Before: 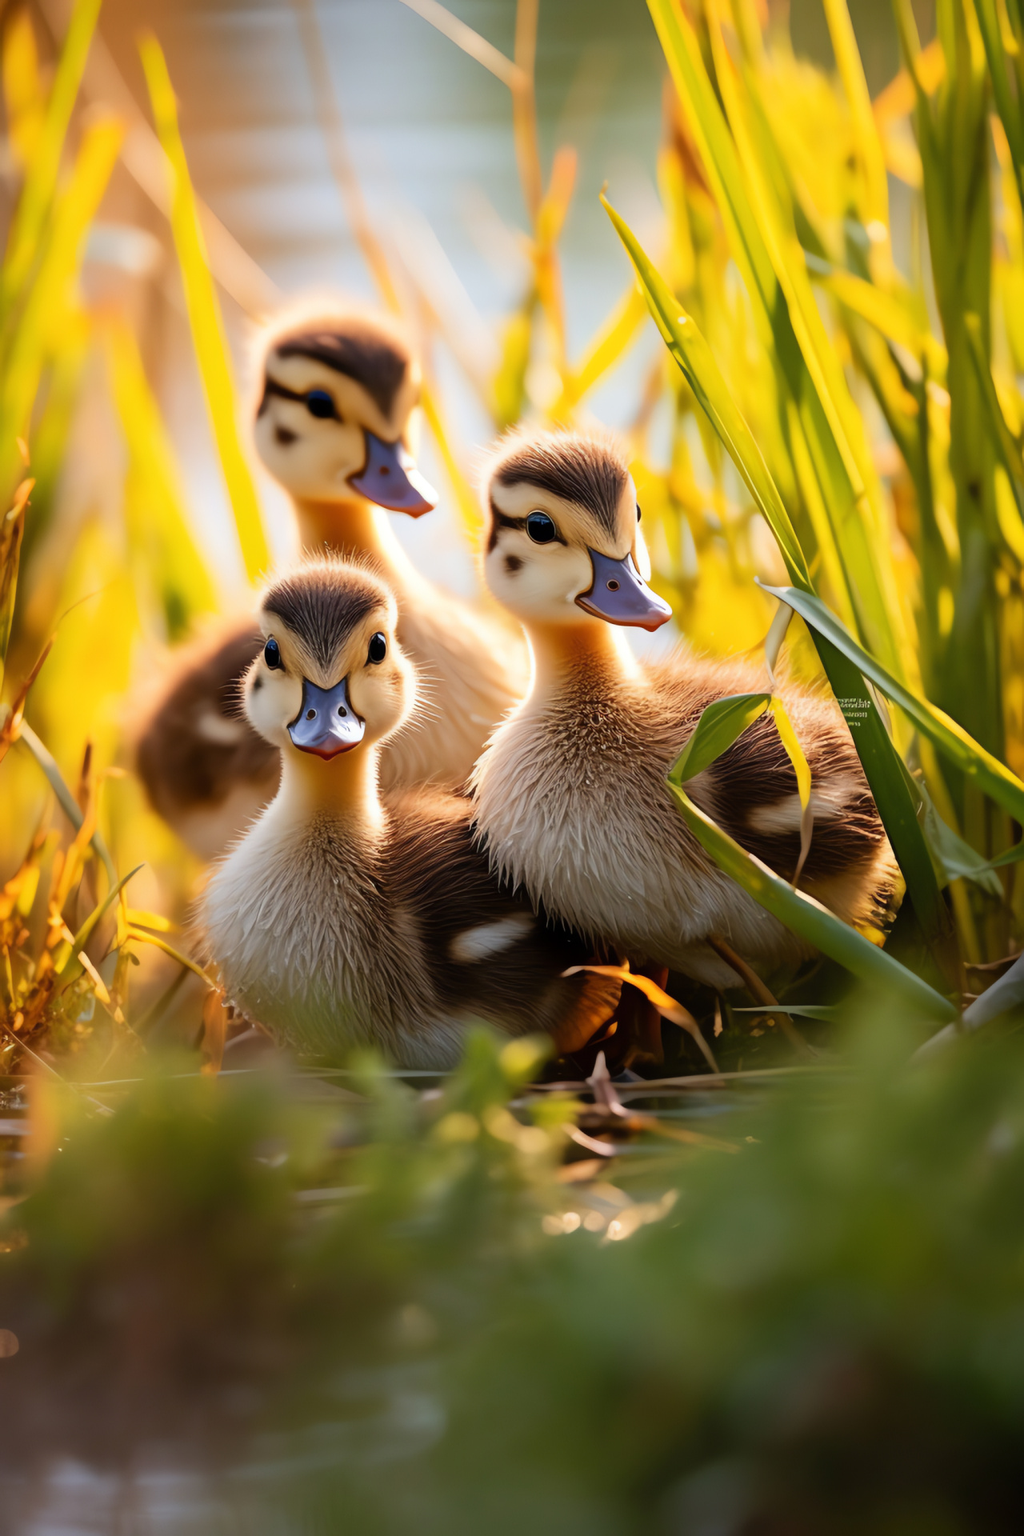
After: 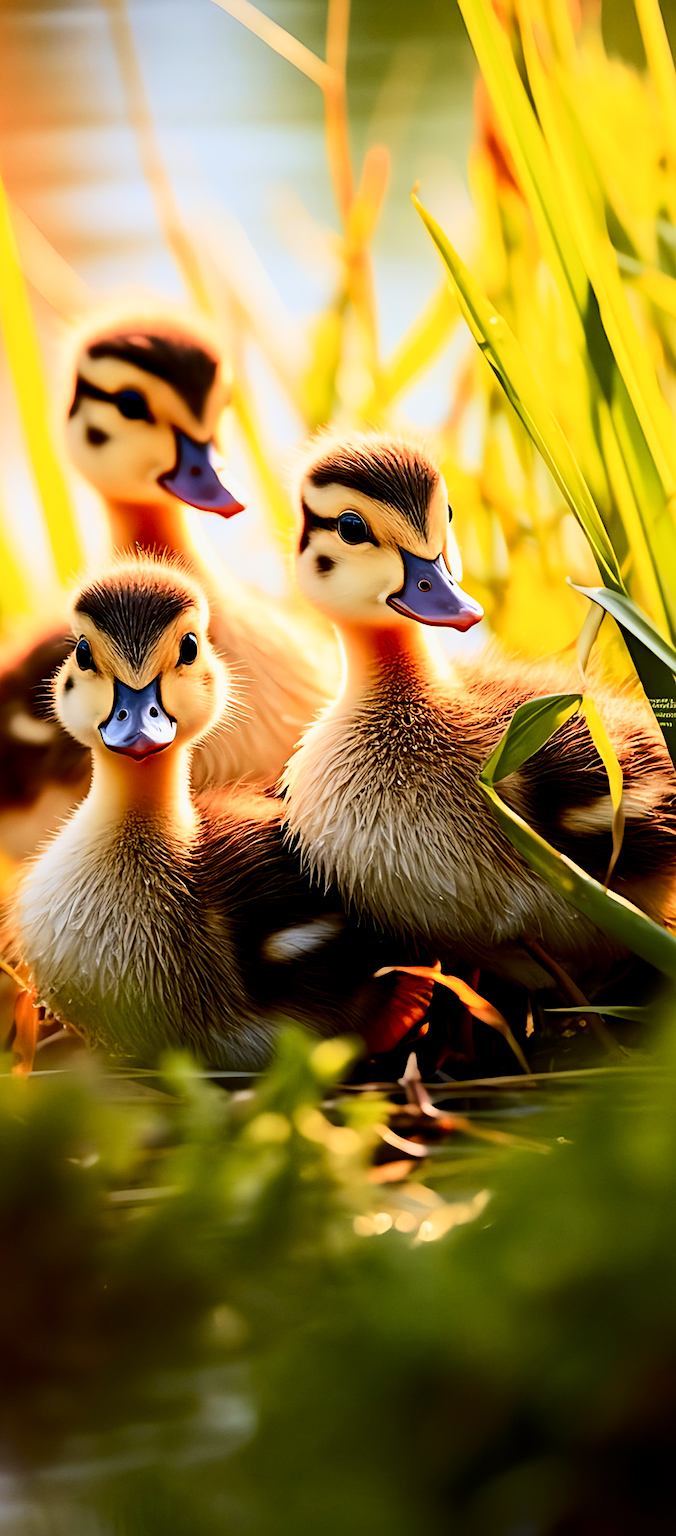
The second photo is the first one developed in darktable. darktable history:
tone curve: curves: ch0 [(0, 0) (0.074, 0.04) (0.157, 0.1) (0.472, 0.515) (0.635, 0.731) (0.768, 0.878) (0.899, 0.969) (1, 1)]; ch1 [(0, 0) (0.08, 0.08) (0.3, 0.3) (0.5, 0.5) (0.539, 0.558) (0.586, 0.658) (0.69, 0.787) (0.92, 0.92) (1, 1)]; ch2 [(0, 0) (0.08, 0.08) (0.3, 0.3) (0.5, 0.5) (0.543, 0.597) (0.597, 0.679) (0.92, 0.92) (1, 1)], color space Lab, independent channels, preserve colors none
sharpen: amount 0.478
local contrast: highlights 100%, shadows 100%, detail 120%, midtone range 0.2
filmic rgb: black relative exposure -7.5 EV, white relative exposure 5 EV, hardness 3.31, contrast 1.3, contrast in shadows safe
crop and rotate: left 18.442%, right 15.508%
